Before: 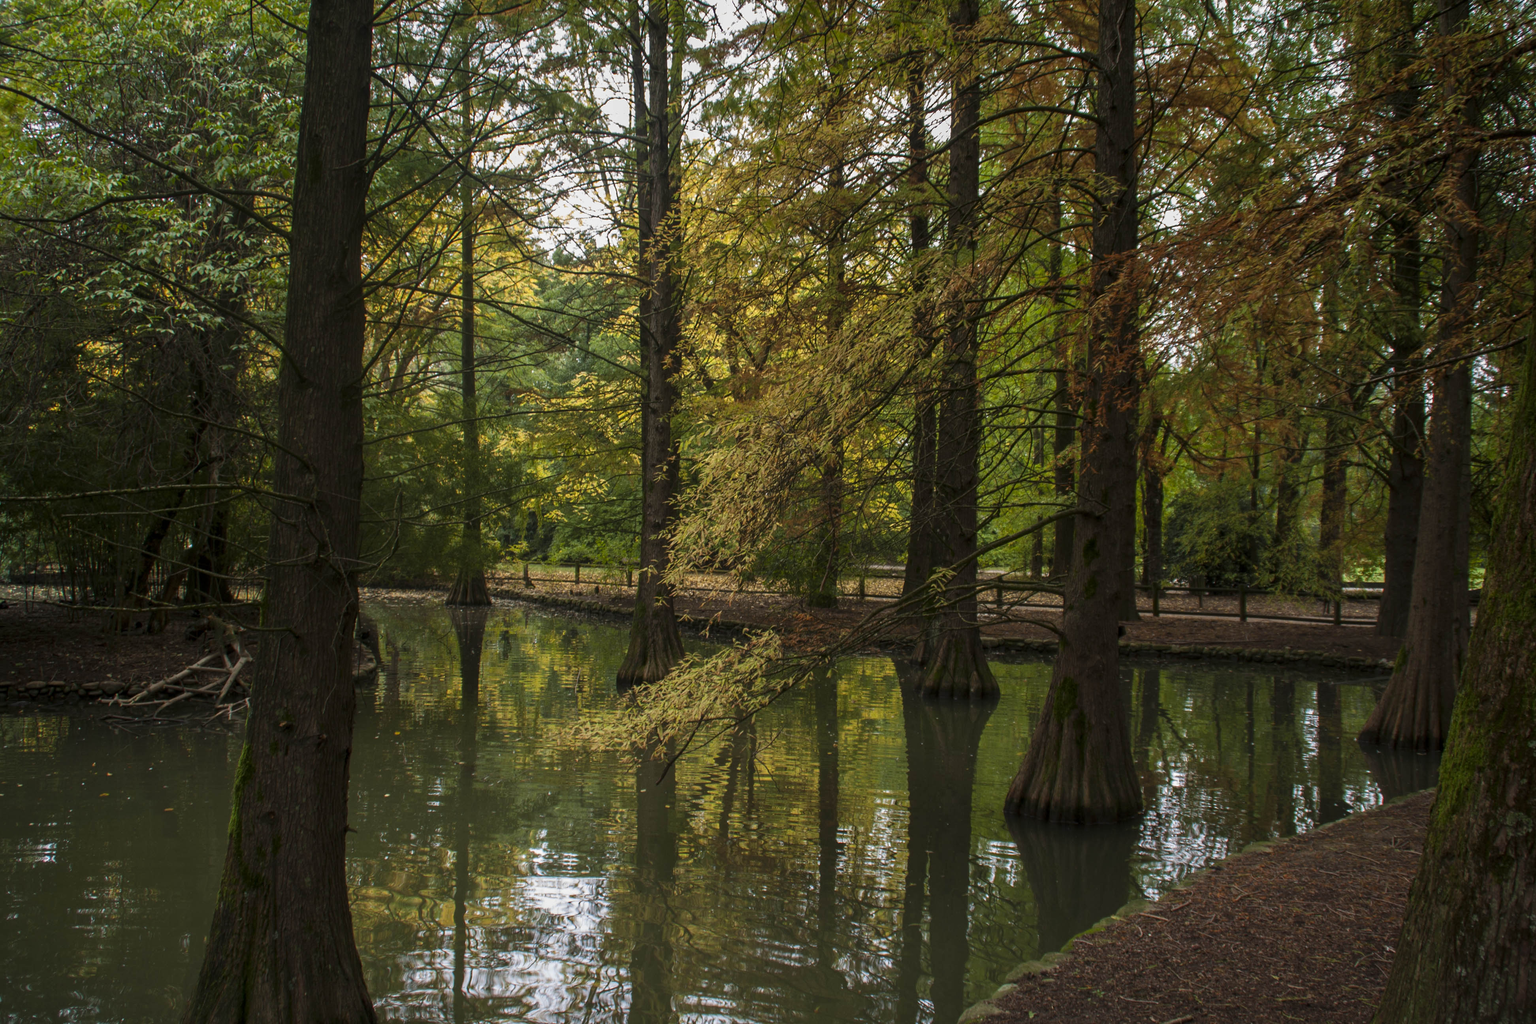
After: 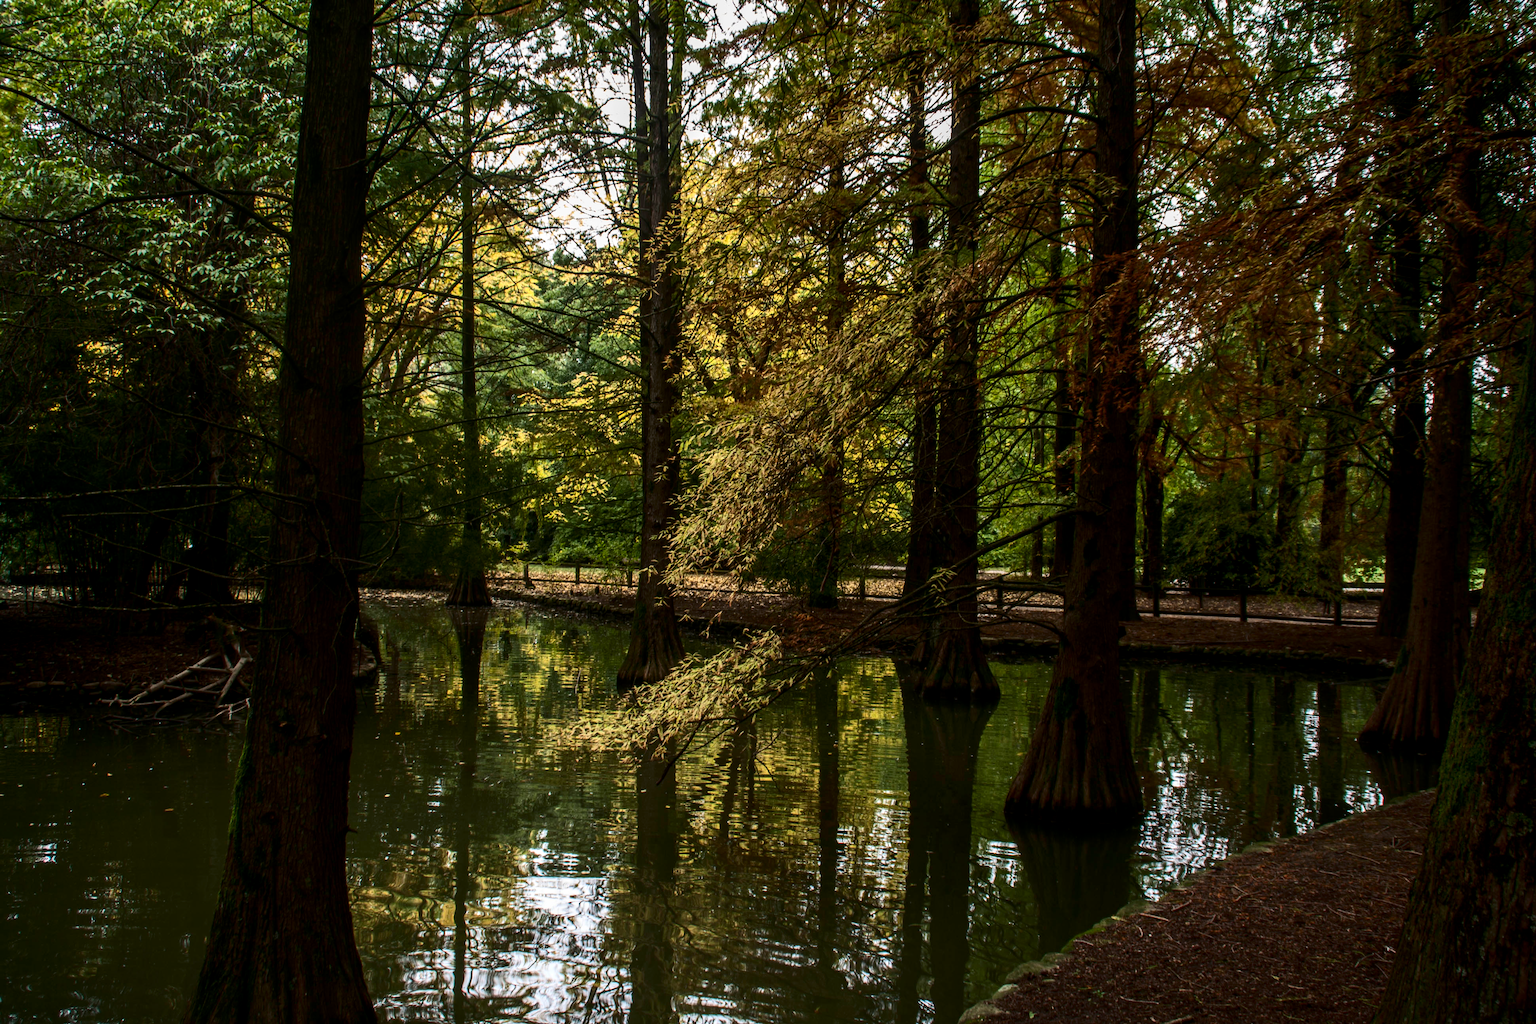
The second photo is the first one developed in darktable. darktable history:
exposure: exposure -0.157 EV, compensate highlight preservation false
contrast brightness saturation: contrast 0.28
tone equalizer: -8 EV -0.417 EV, -7 EV -0.389 EV, -6 EV -0.333 EV, -5 EV -0.222 EV, -3 EV 0.222 EV, -2 EV 0.333 EV, -1 EV 0.389 EV, +0 EV 0.417 EV, edges refinement/feathering 500, mask exposure compensation -1.57 EV, preserve details no
local contrast: on, module defaults
